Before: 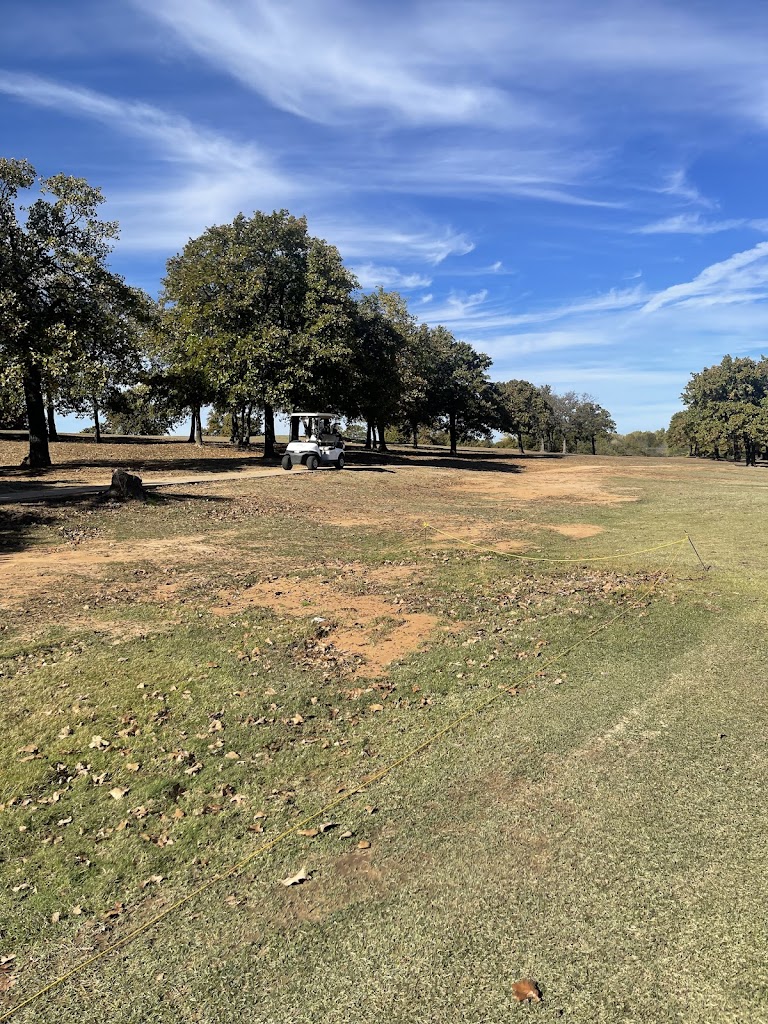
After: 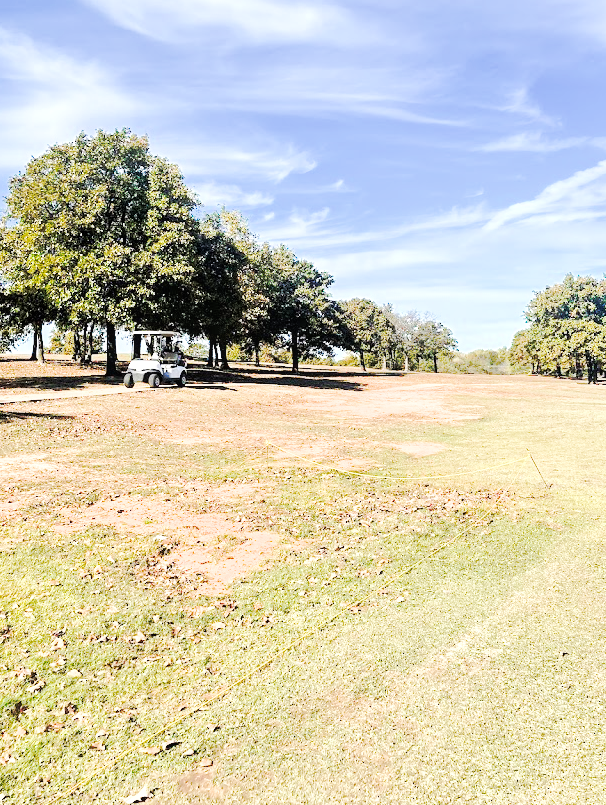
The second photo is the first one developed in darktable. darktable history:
velvia: on, module defaults
local contrast: highlights 98%, shadows 85%, detail 160%, midtone range 0.2
crop and rotate: left 20.59%, top 8.054%, right 0.401%, bottom 13.303%
filmic rgb: black relative exposure -7.65 EV, white relative exposure 4.56 EV, hardness 3.61
exposure: black level correction 0, exposure 1.911 EV, compensate highlight preservation false
tone curve: curves: ch0 [(0, 0) (0.003, 0.003) (0.011, 0.011) (0.025, 0.024) (0.044, 0.043) (0.069, 0.067) (0.1, 0.096) (0.136, 0.131) (0.177, 0.171) (0.224, 0.216) (0.277, 0.267) (0.335, 0.323) (0.399, 0.384) (0.468, 0.451) (0.543, 0.678) (0.623, 0.734) (0.709, 0.795) (0.801, 0.859) (0.898, 0.928) (1, 1)], preserve colors none
